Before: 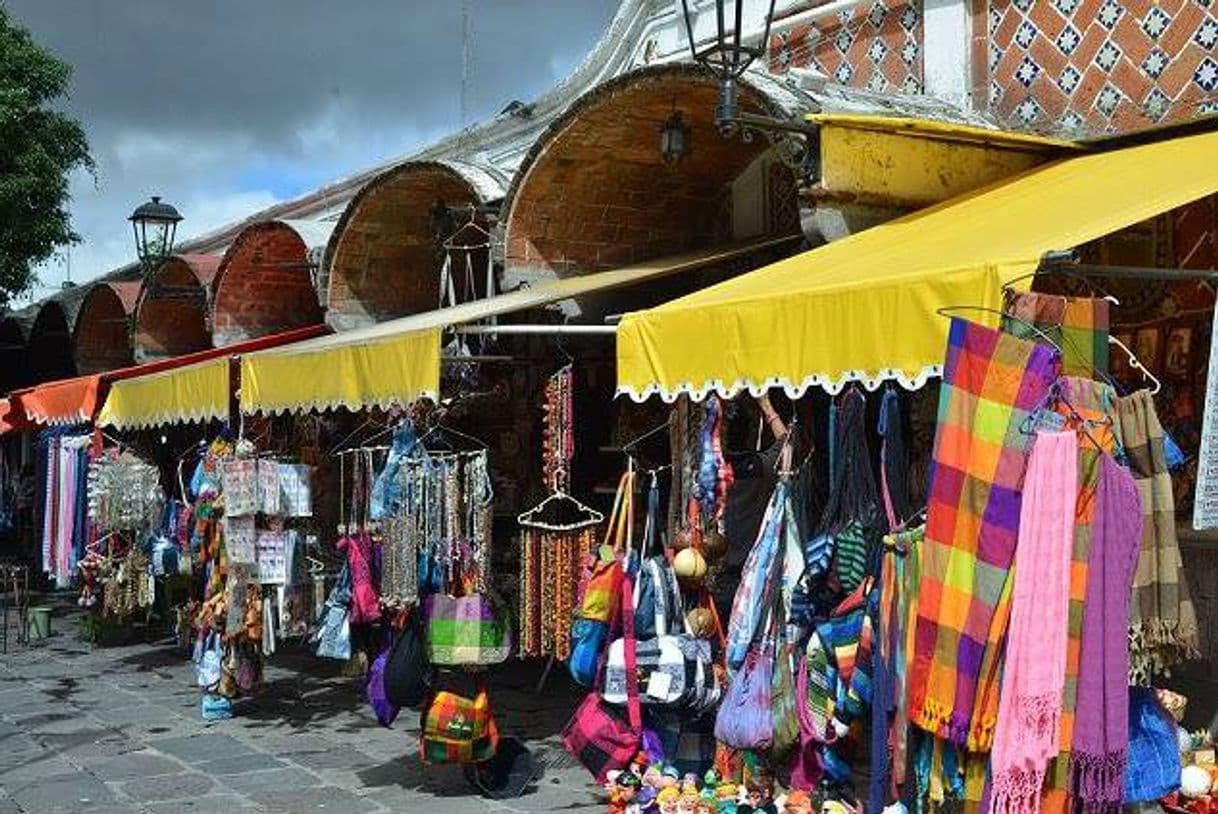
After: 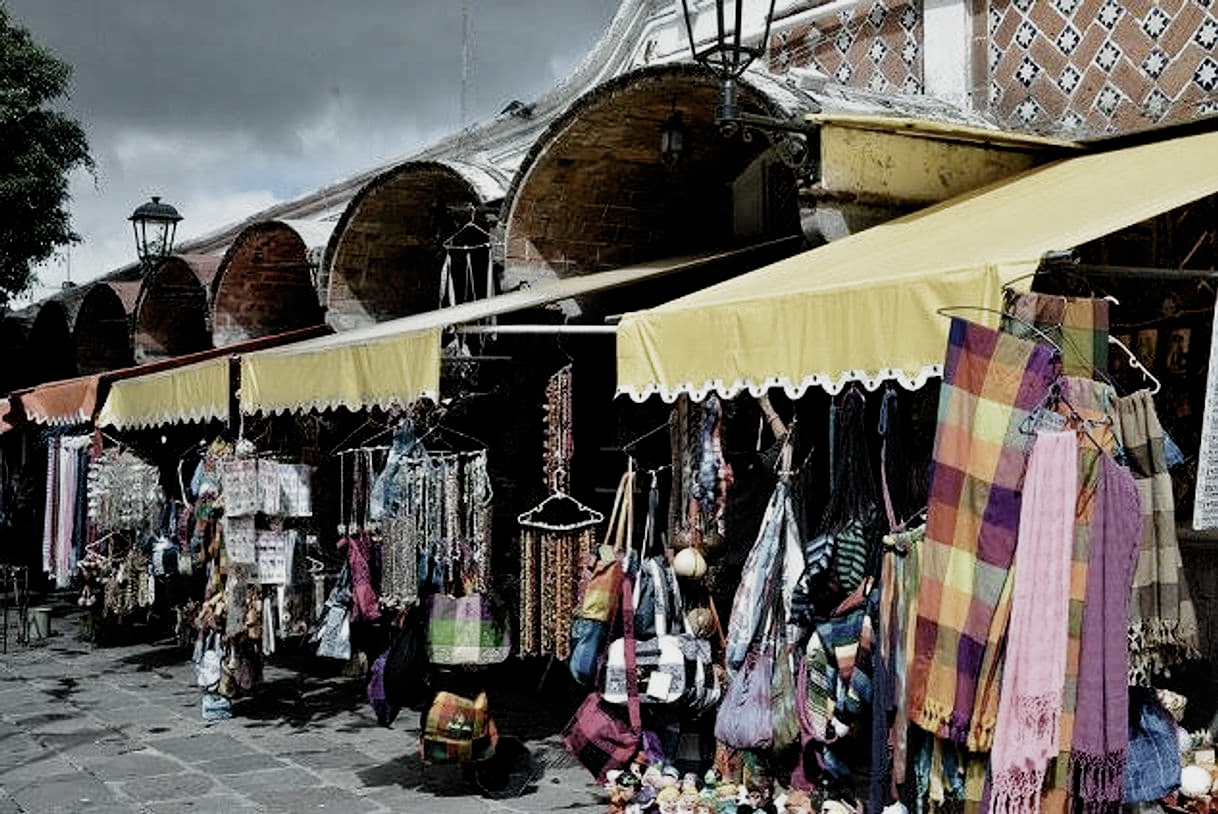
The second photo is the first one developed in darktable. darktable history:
filmic rgb: black relative exposure -5.14 EV, white relative exposure 3.19 EV, hardness 3.46, contrast 1.204, highlights saturation mix -30.11%, preserve chrominance no, color science v5 (2021)
